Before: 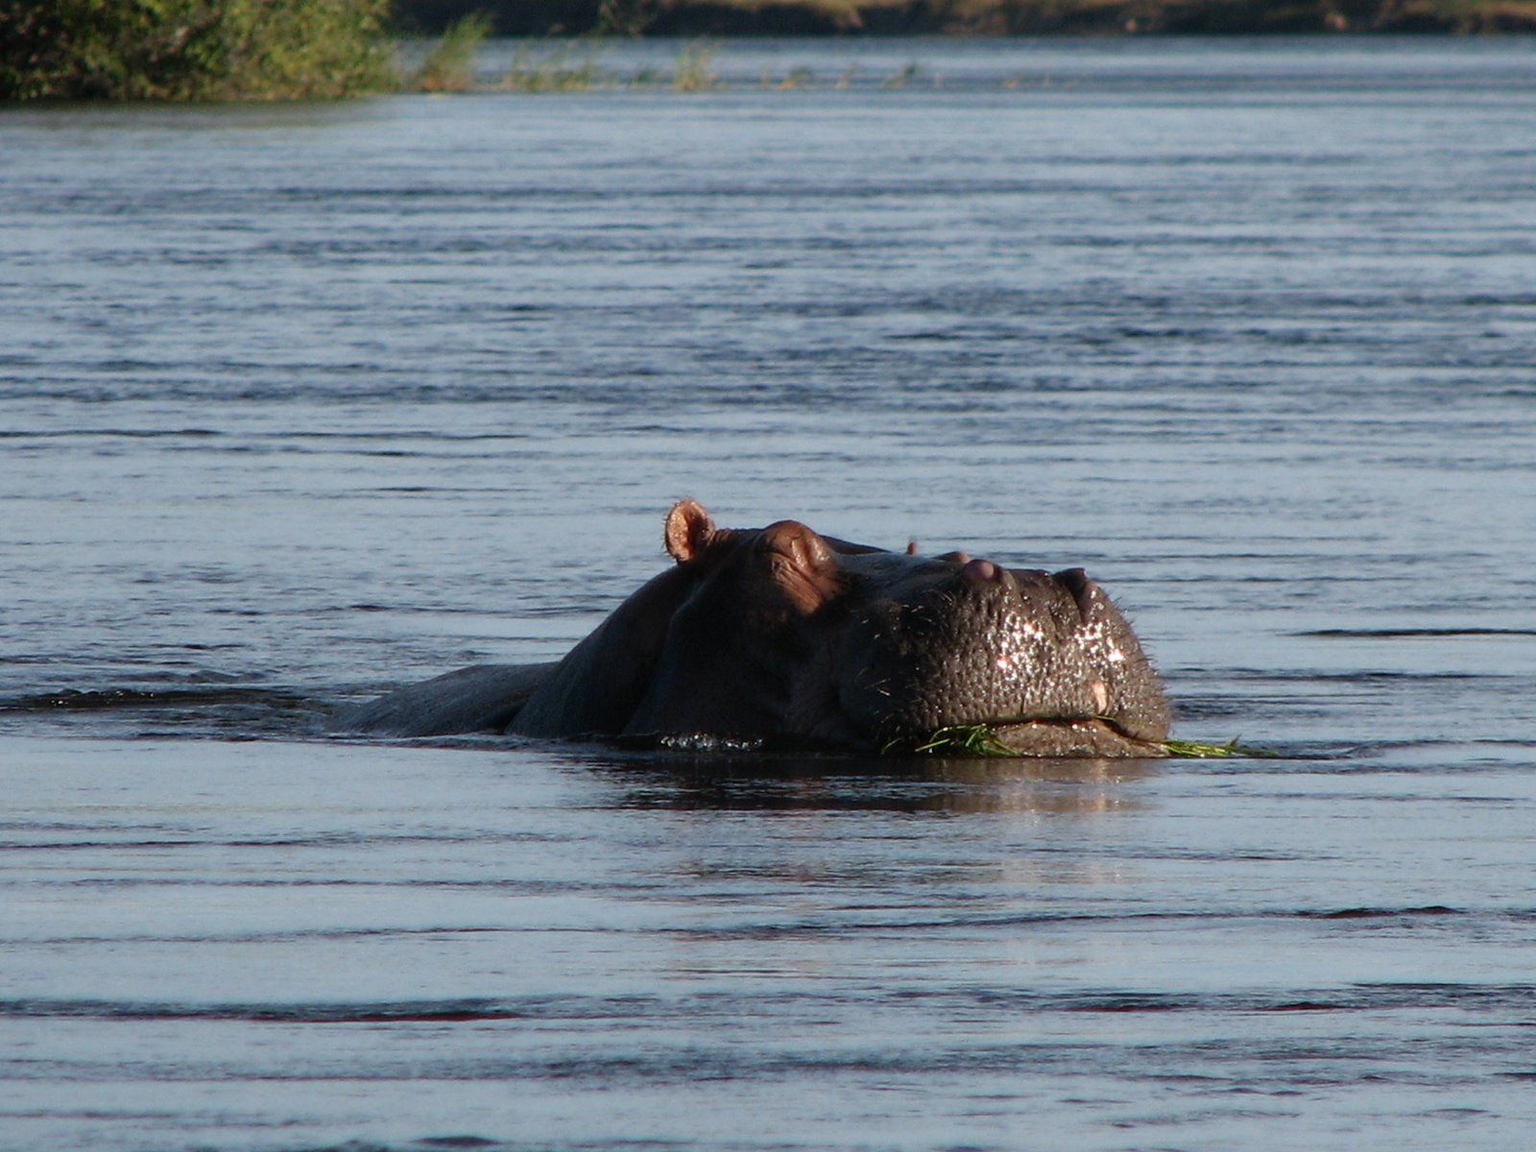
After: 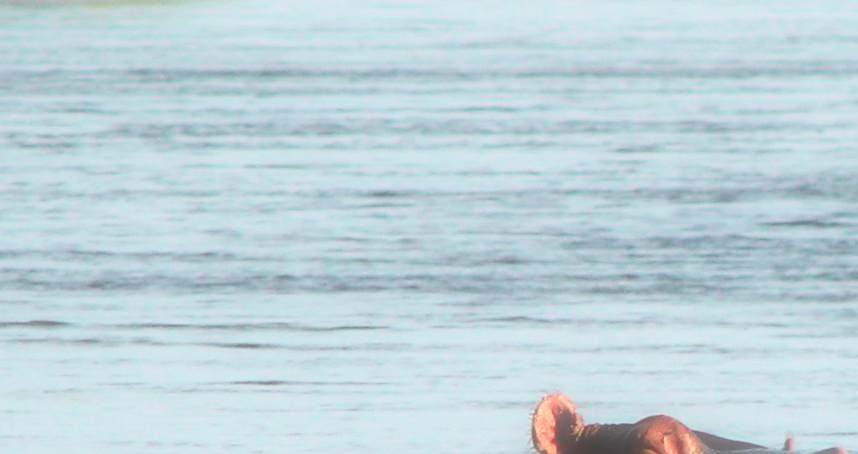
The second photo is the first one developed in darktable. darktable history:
soften: size 60.24%, saturation 65.46%, brightness 0.506 EV, mix 25.7%
crop: left 10.121%, top 10.631%, right 36.218%, bottom 51.526%
tone curve: curves: ch0 [(0, 0.018) (0.036, 0.038) (0.15, 0.131) (0.27, 0.247) (0.503, 0.556) (0.763, 0.785) (1, 0.919)]; ch1 [(0, 0) (0.203, 0.158) (0.333, 0.283) (0.451, 0.417) (0.502, 0.5) (0.519, 0.522) (0.562, 0.588) (0.603, 0.664) (0.722, 0.813) (1, 1)]; ch2 [(0, 0) (0.29, 0.295) (0.404, 0.436) (0.497, 0.499) (0.521, 0.523) (0.561, 0.605) (0.639, 0.664) (0.712, 0.764) (1, 1)], color space Lab, independent channels, preserve colors none
exposure: exposure 1 EV, compensate highlight preservation false
